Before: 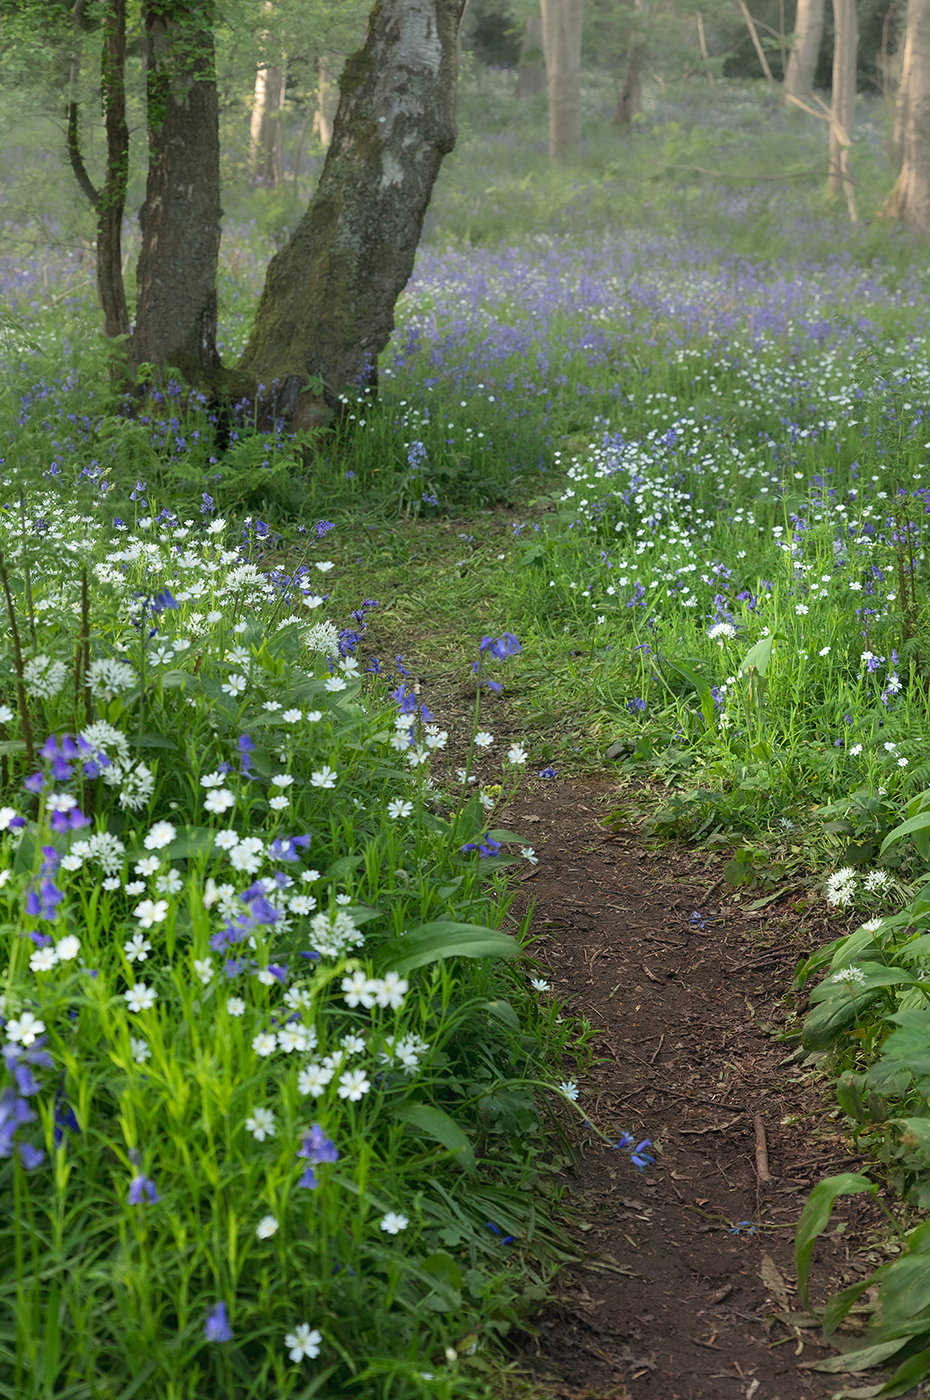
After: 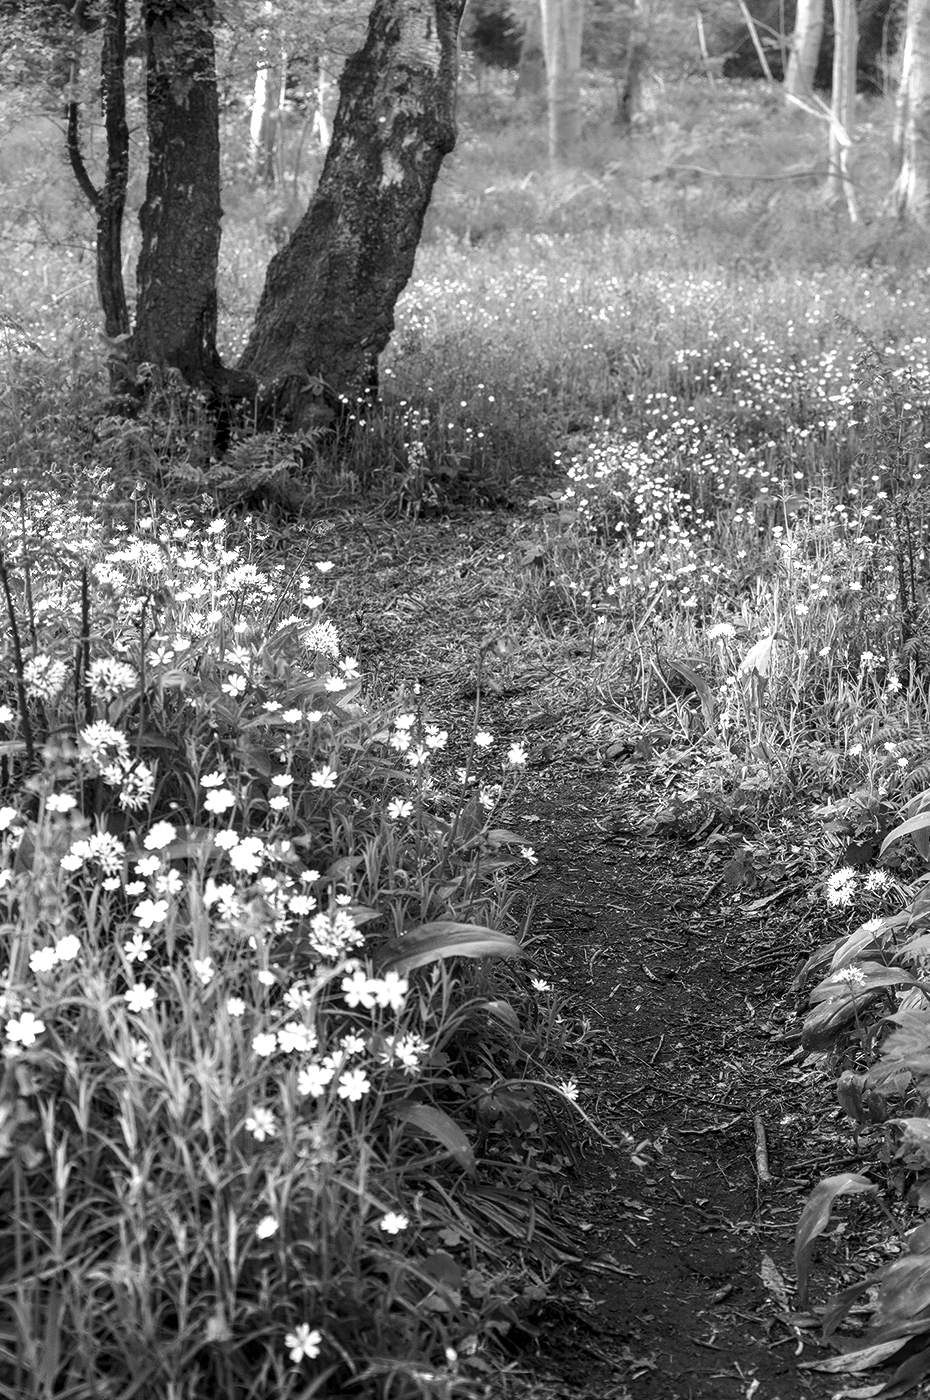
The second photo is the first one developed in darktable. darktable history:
exposure: exposure 0.014 EV, compensate highlight preservation false
tone equalizer: -8 EV -1.08 EV, -7 EV -1.01 EV, -6 EV -0.867 EV, -5 EV -0.578 EV, -3 EV 0.578 EV, -2 EV 0.867 EV, -1 EV 1.01 EV, +0 EV 1.08 EV, edges refinement/feathering 500, mask exposure compensation -1.57 EV, preserve details no
local contrast: detail 130%
monochrome: size 1
